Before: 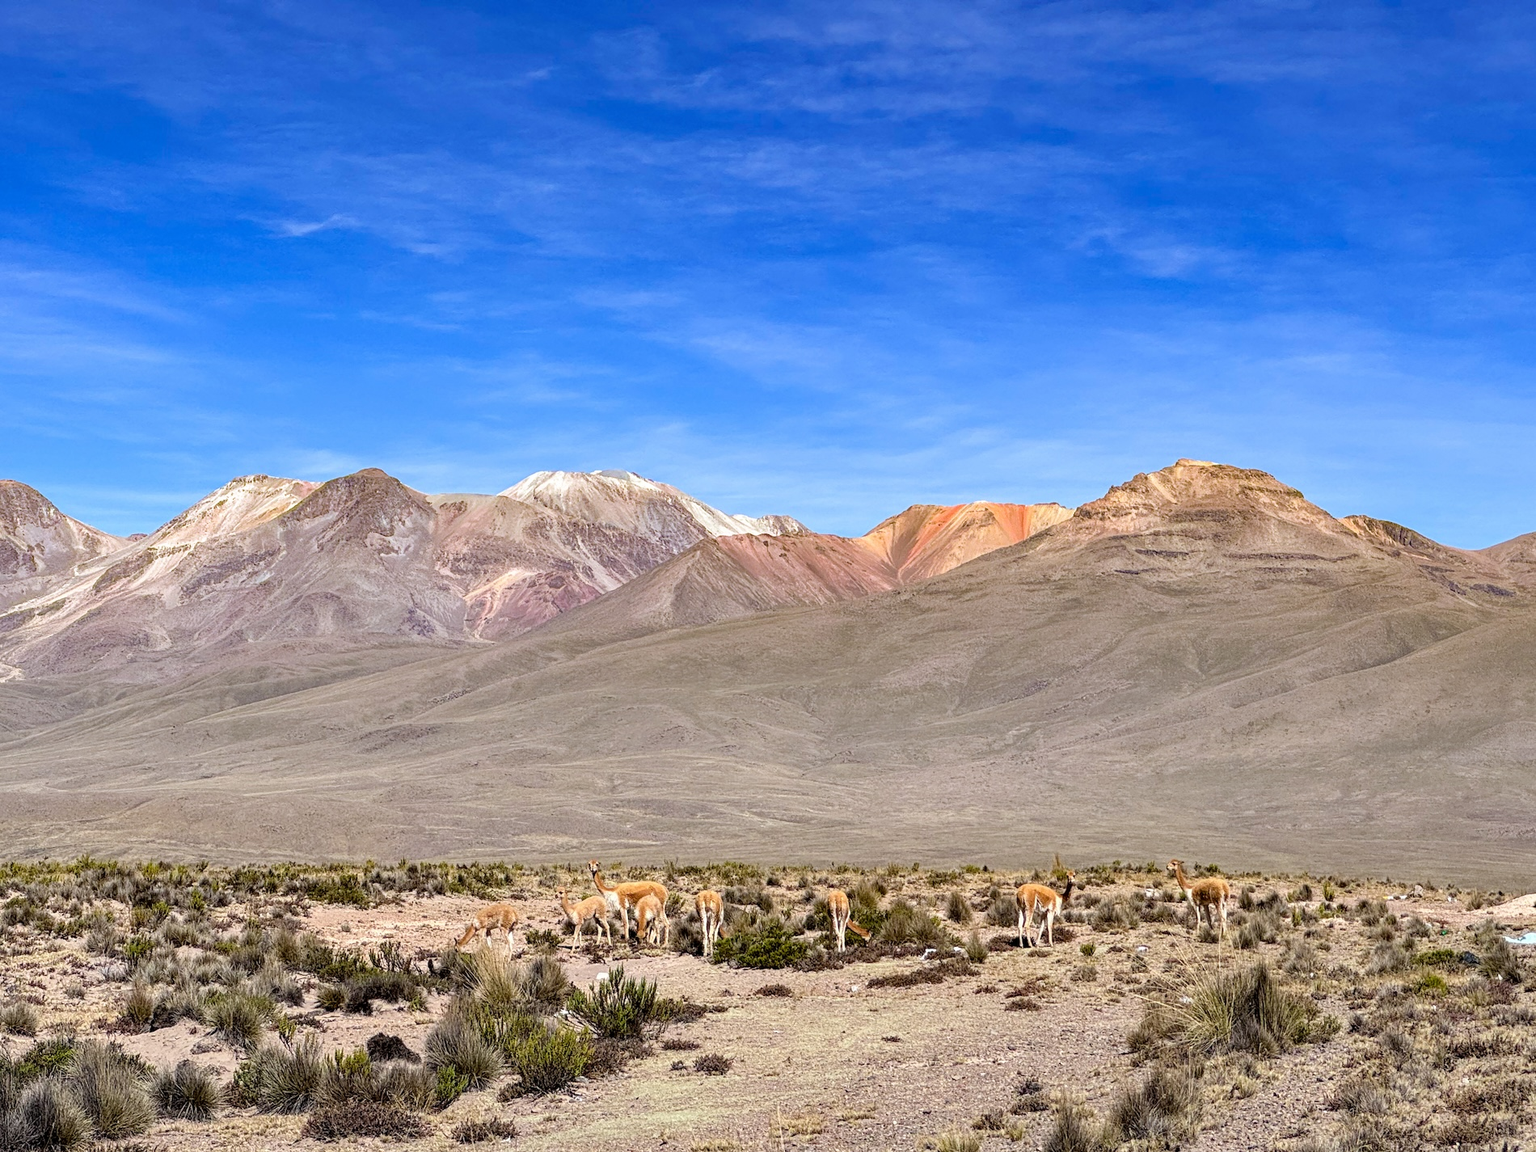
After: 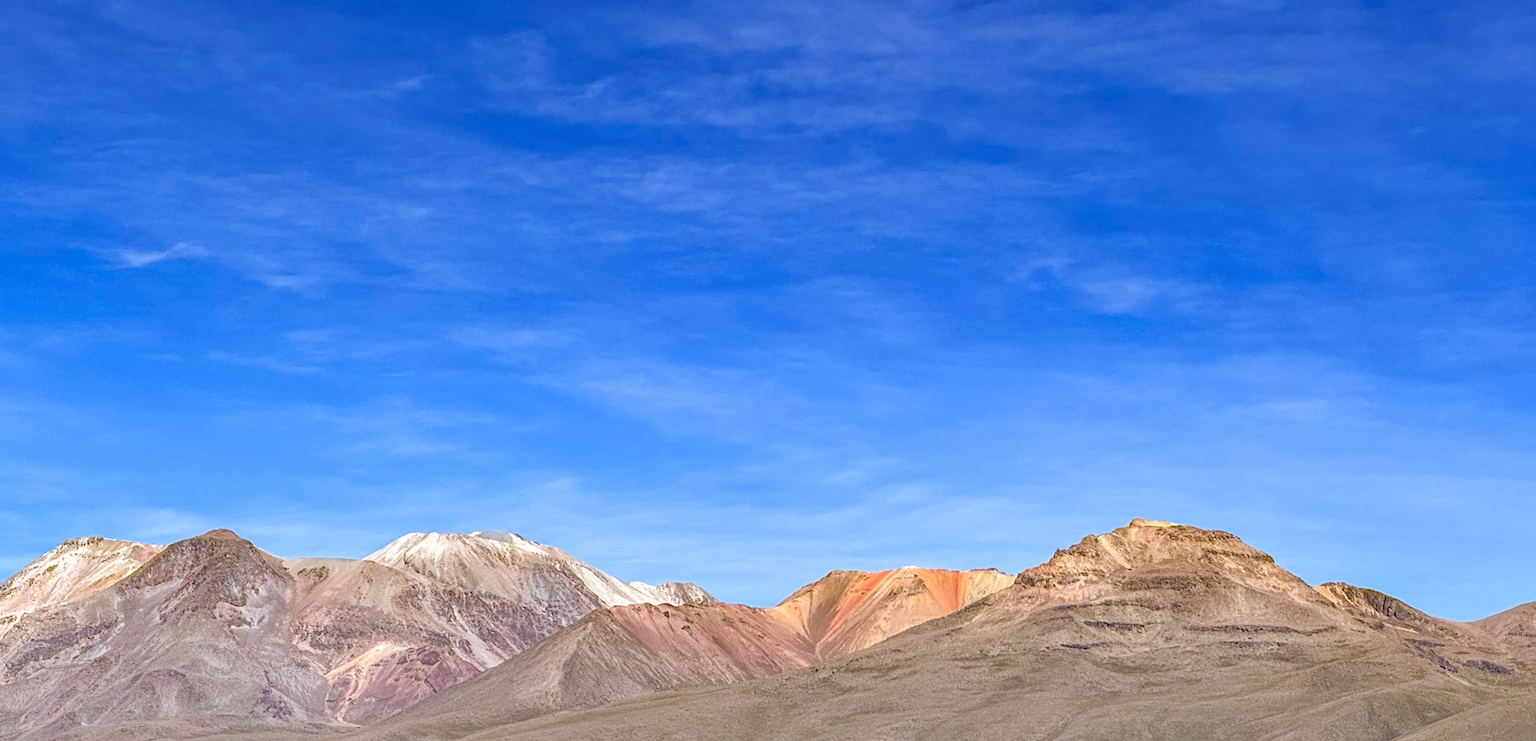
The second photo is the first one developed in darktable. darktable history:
crop and rotate: left 11.513%, bottom 42.985%
